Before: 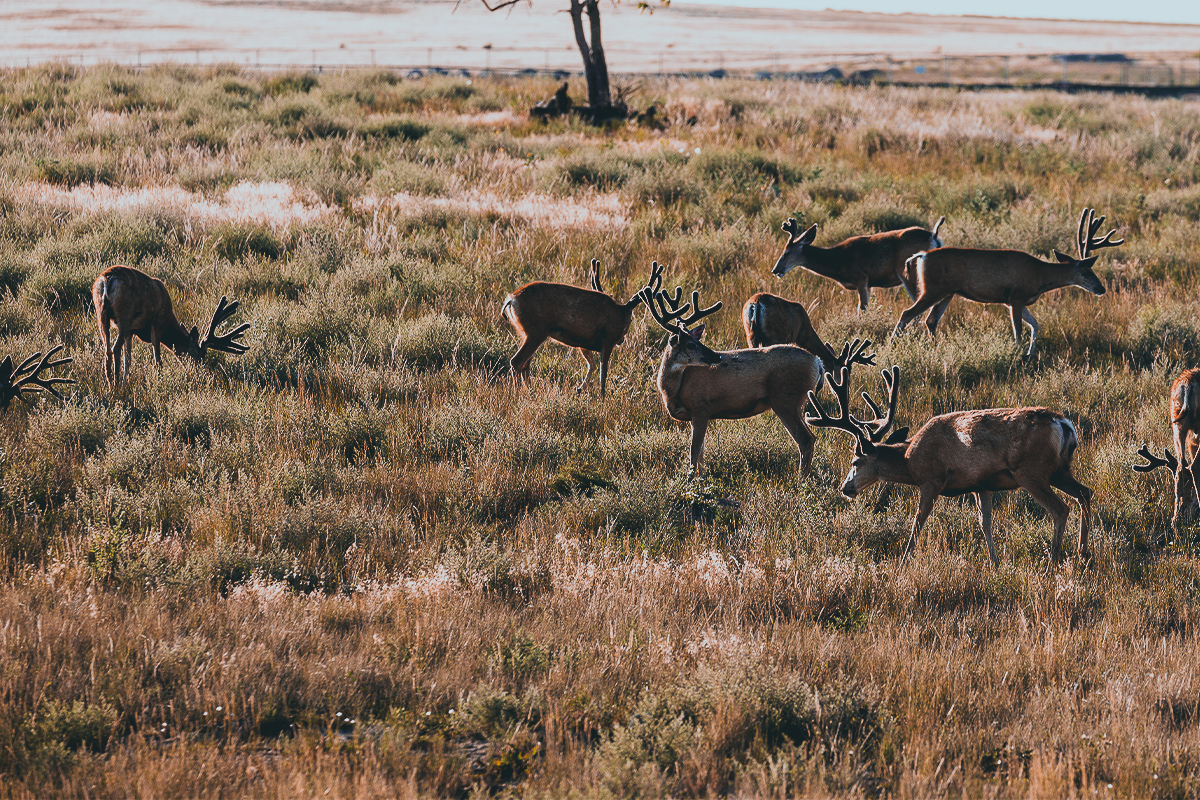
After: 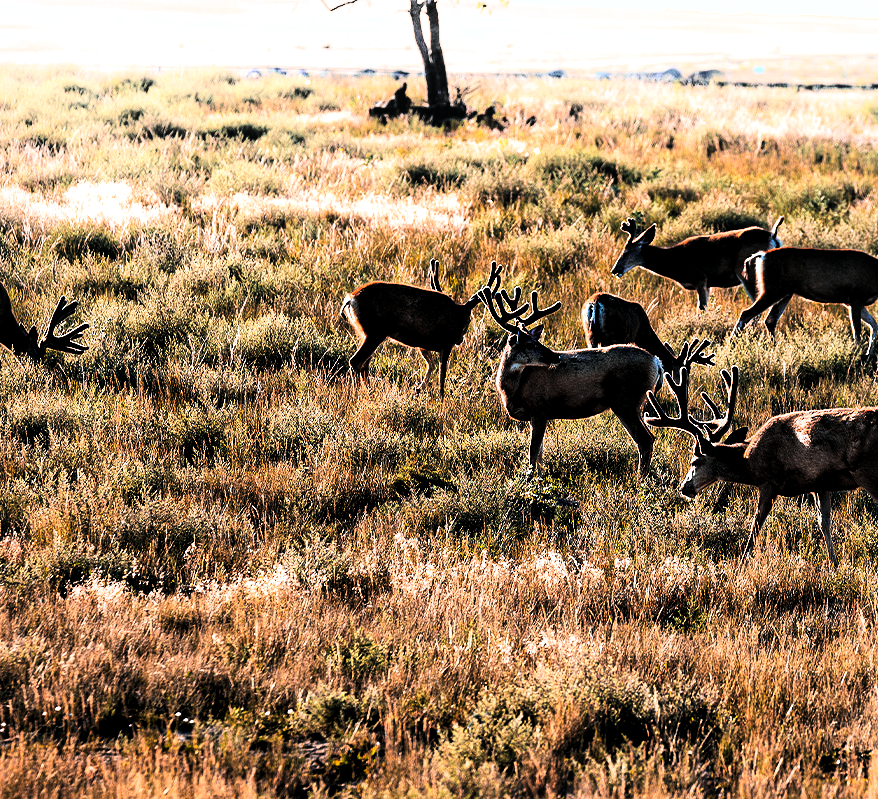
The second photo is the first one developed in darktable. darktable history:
contrast brightness saturation: contrast 0.2, brightness 0.2, saturation 0.8
white balance: emerald 1
crop: left 13.443%, right 13.31%
filmic rgb: black relative exposure -8.2 EV, white relative exposure 2.2 EV, threshold 3 EV, hardness 7.11, latitude 85.74%, contrast 1.696, highlights saturation mix -4%, shadows ↔ highlights balance -2.69%, color science v5 (2021), contrast in shadows safe, contrast in highlights safe, enable highlight reconstruction true
shadows and highlights: shadows -21.3, highlights 100, soften with gaussian
local contrast: mode bilateral grid, contrast 20, coarseness 50, detail 161%, midtone range 0.2
